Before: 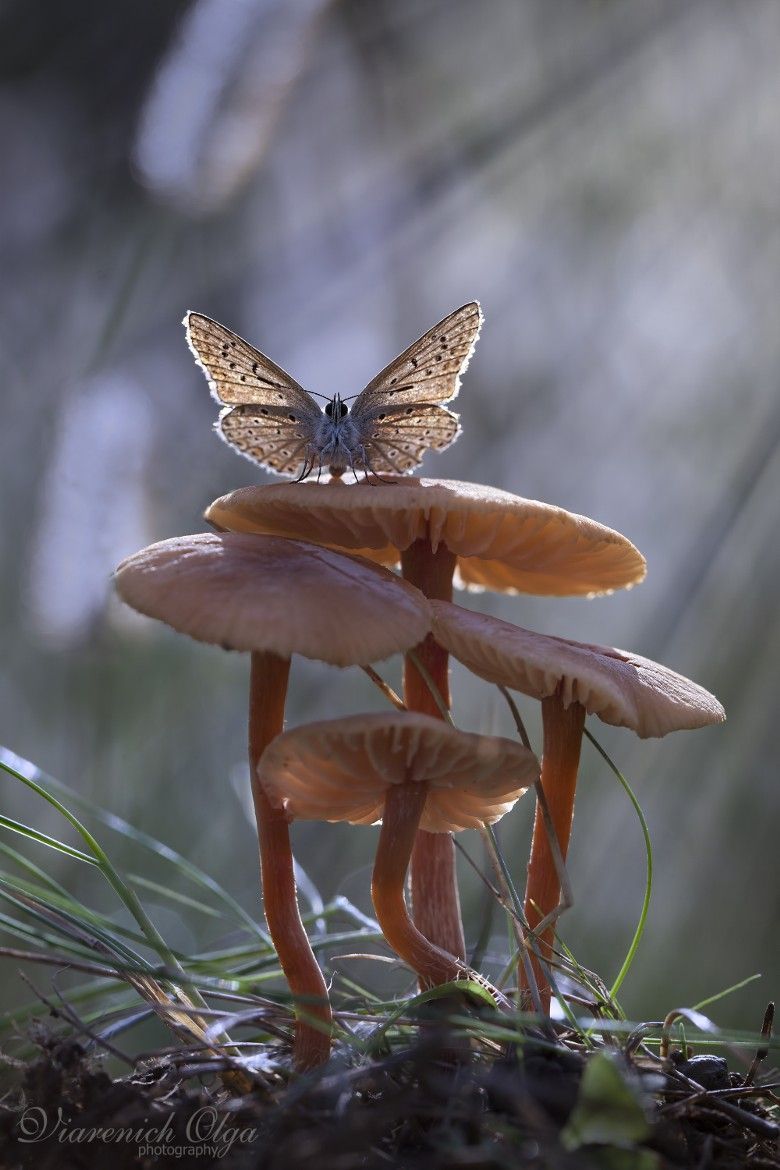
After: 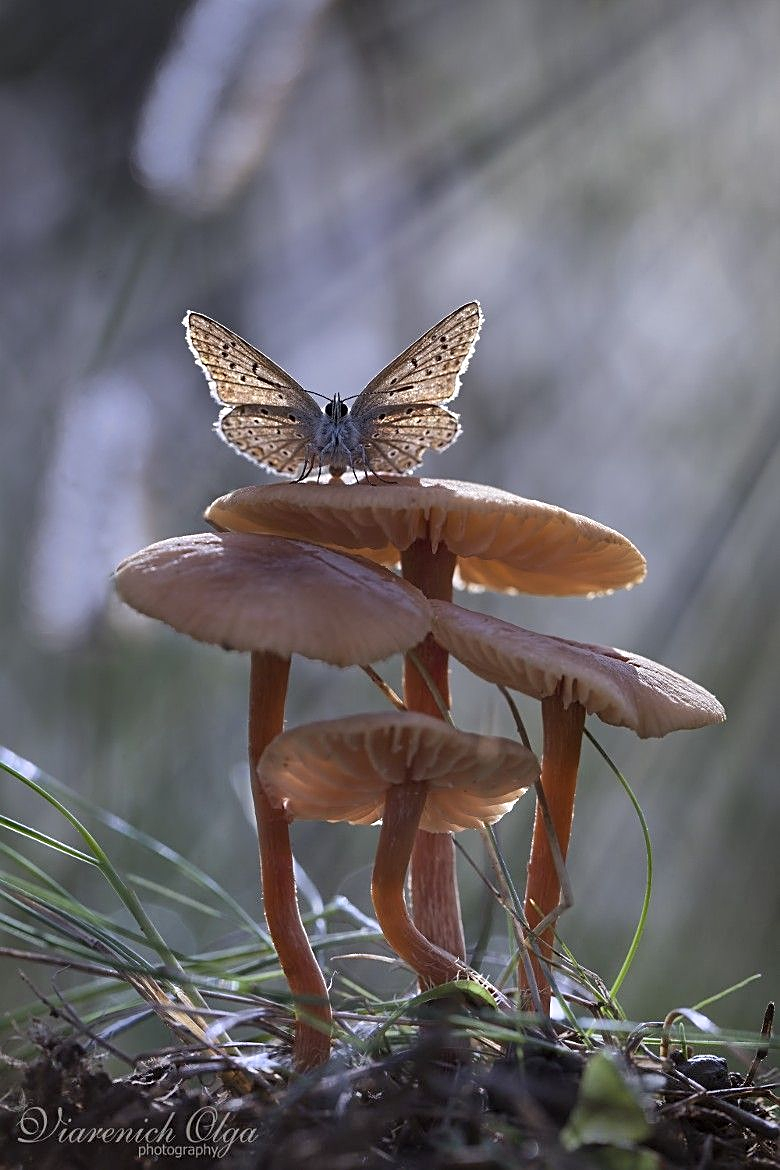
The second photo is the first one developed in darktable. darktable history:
contrast brightness saturation: contrast 0.01, saturation -0.05
shadows and highlights: shadows 49, highlights -41, soften with gaussian
sharpen: on, module defaults
